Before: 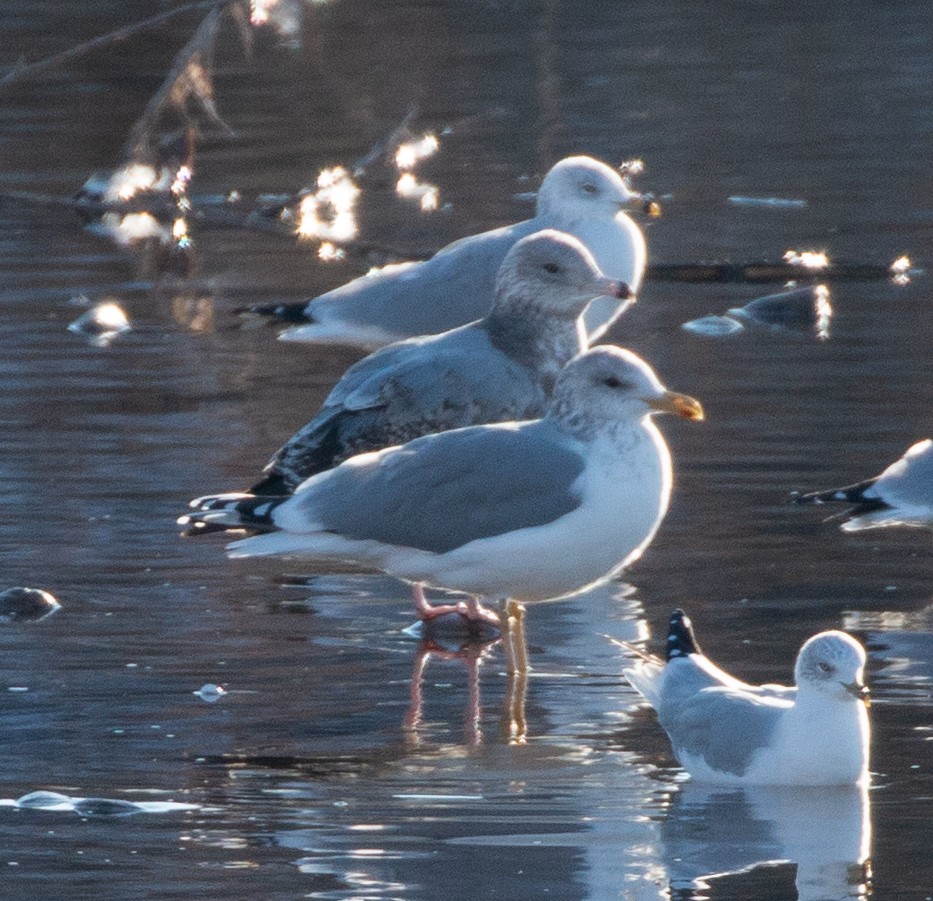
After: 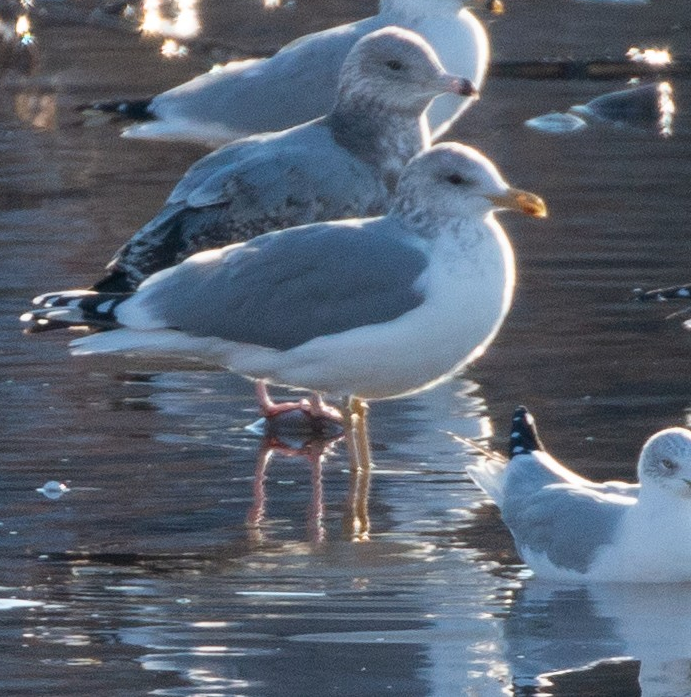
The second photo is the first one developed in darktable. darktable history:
crop: left 16.881%, top 22.533%, right 8.97%
